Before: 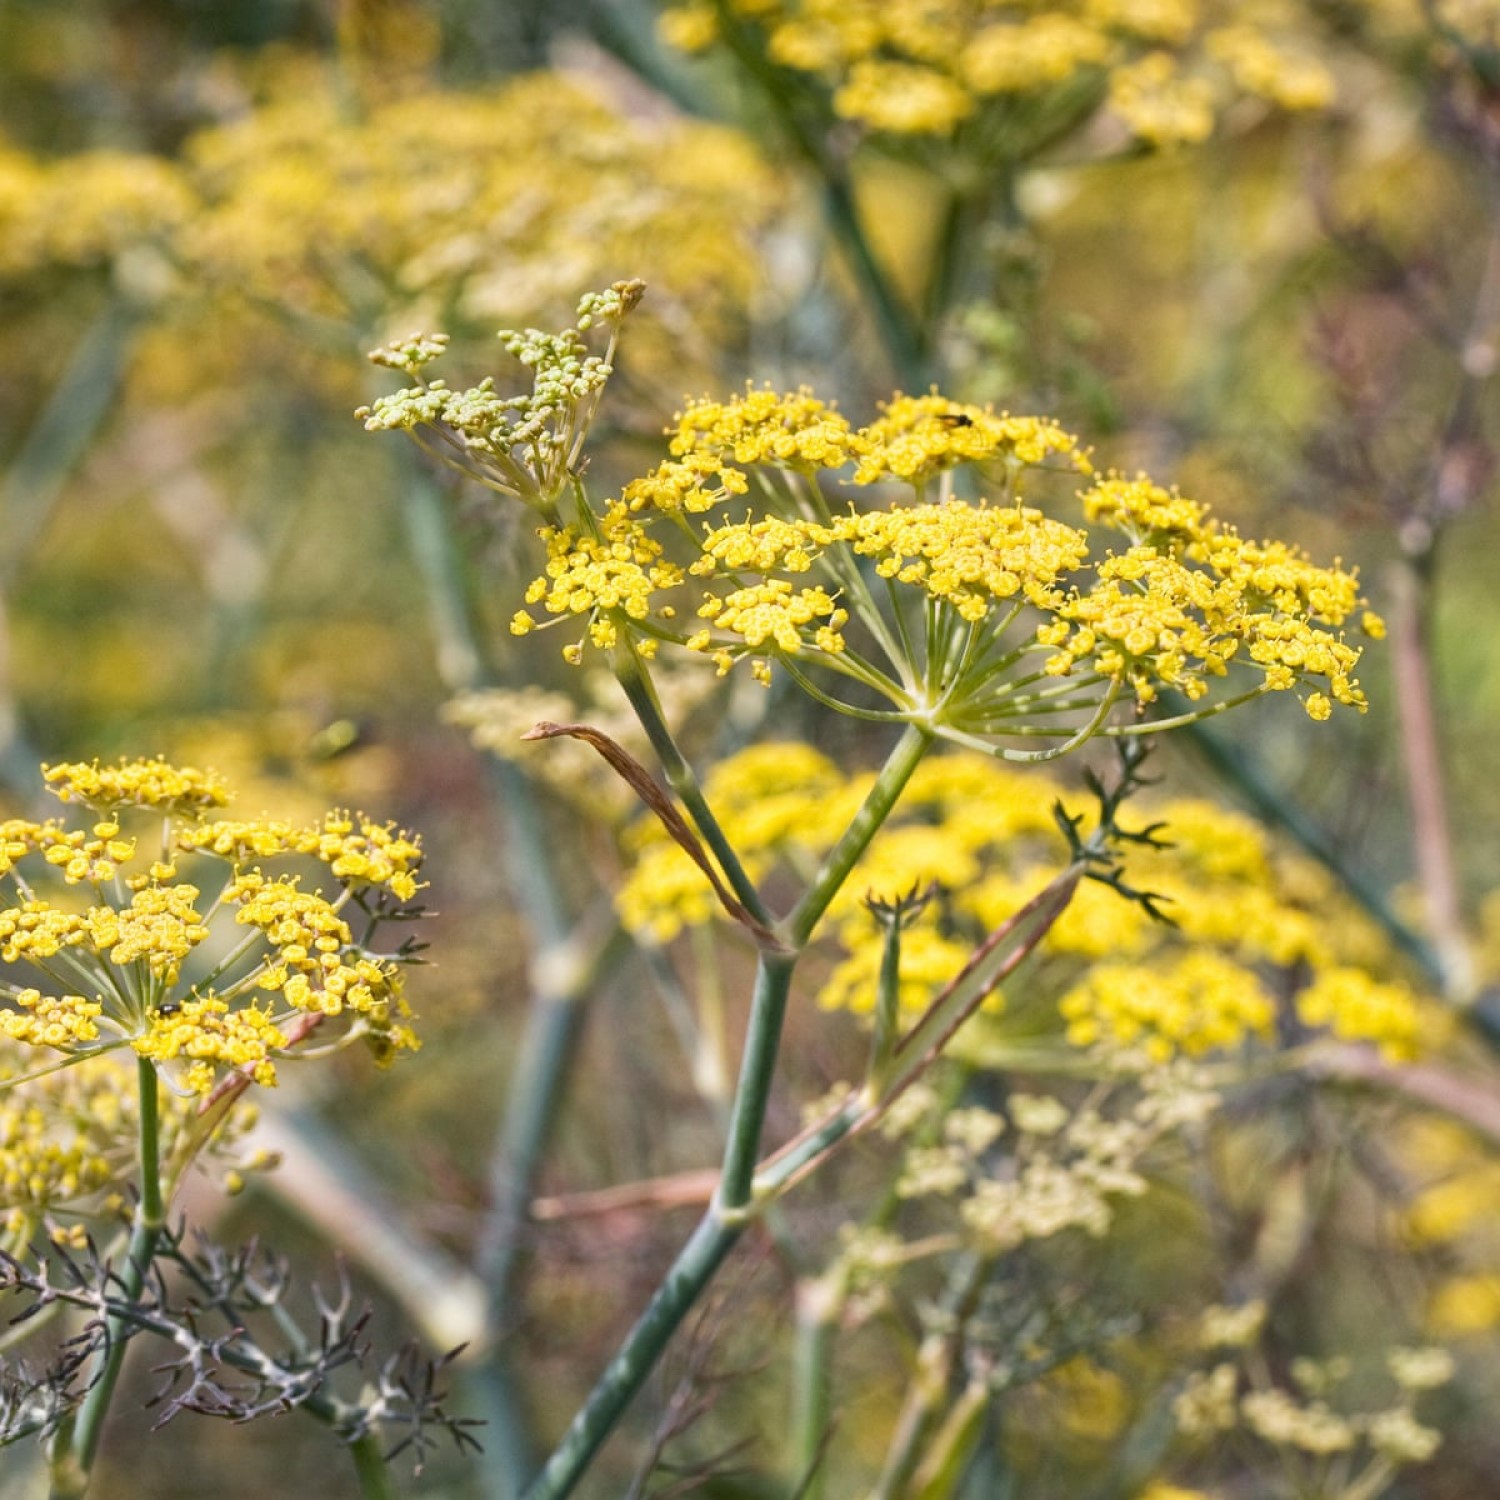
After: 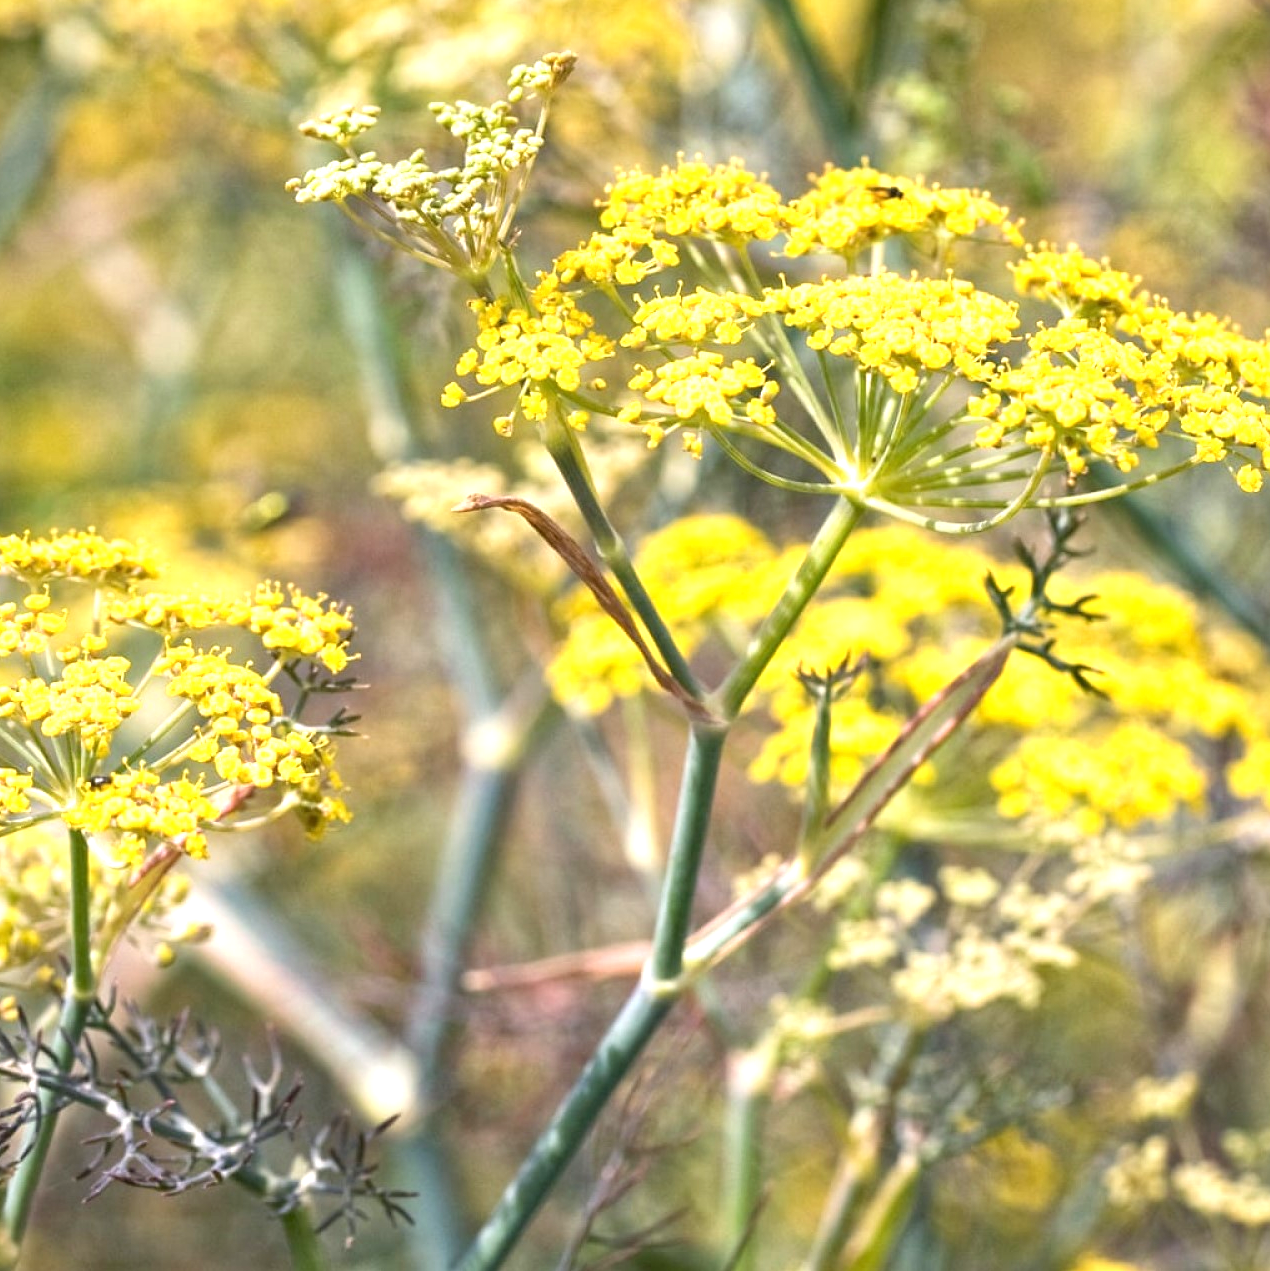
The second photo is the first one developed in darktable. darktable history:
exposure: exposure 0.779 EV, compensate highlight preservation false
crop and rotate: left 4.616%, top 15.228%, right 10.701%
